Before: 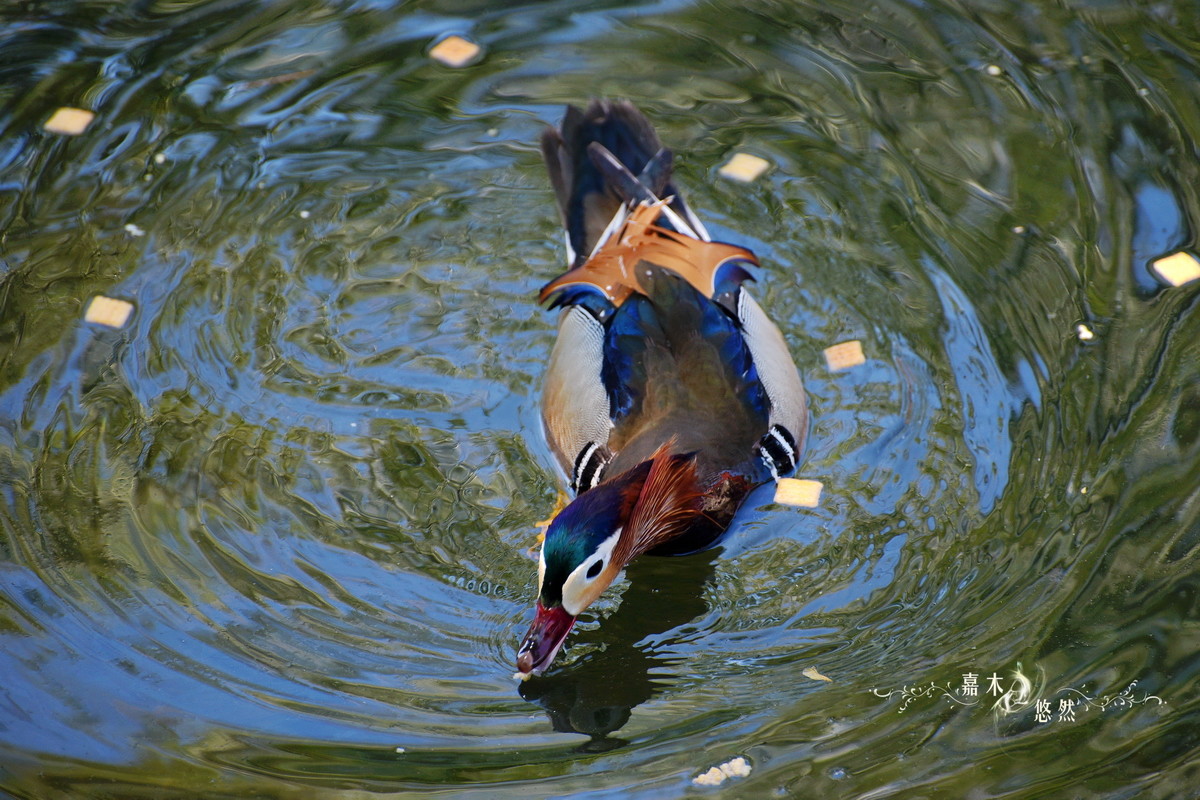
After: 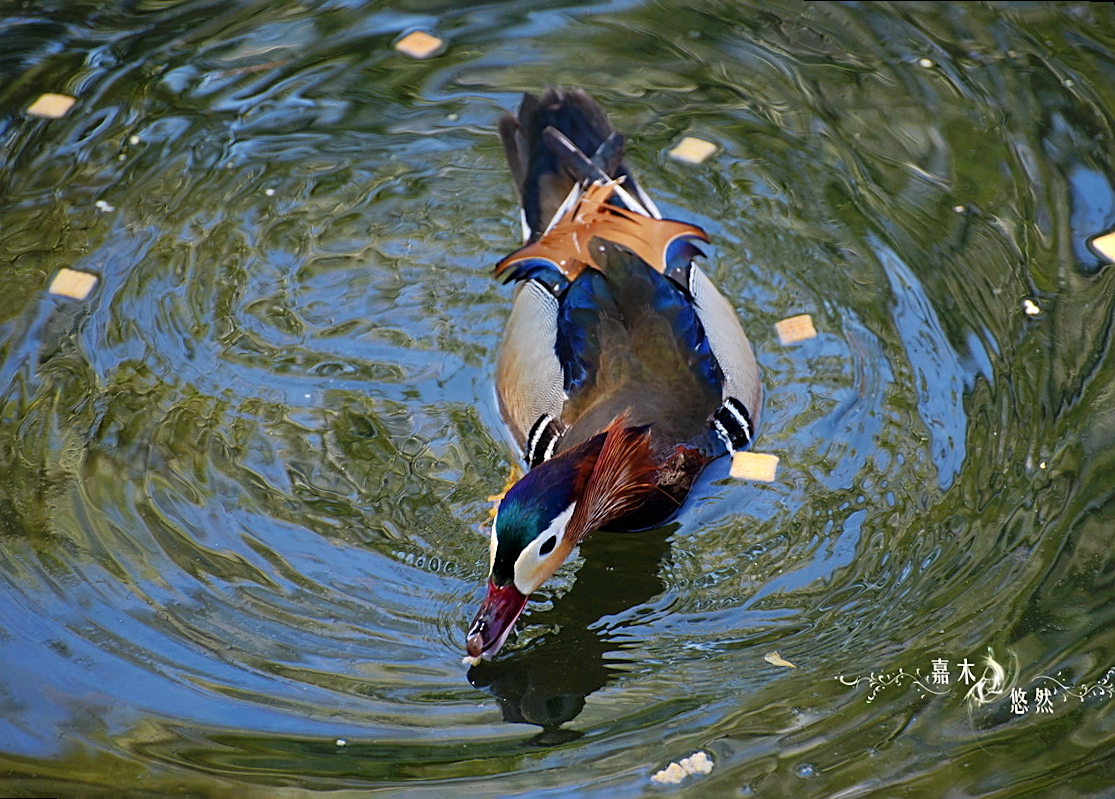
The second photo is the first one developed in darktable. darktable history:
sharpen: on, module defaults
rotate and perspective: rotation 0.215°, lens shift (vertical) -0.139, crop left 0.069, crop right 0.939, crop top 0.002, crop bottom 0.996
